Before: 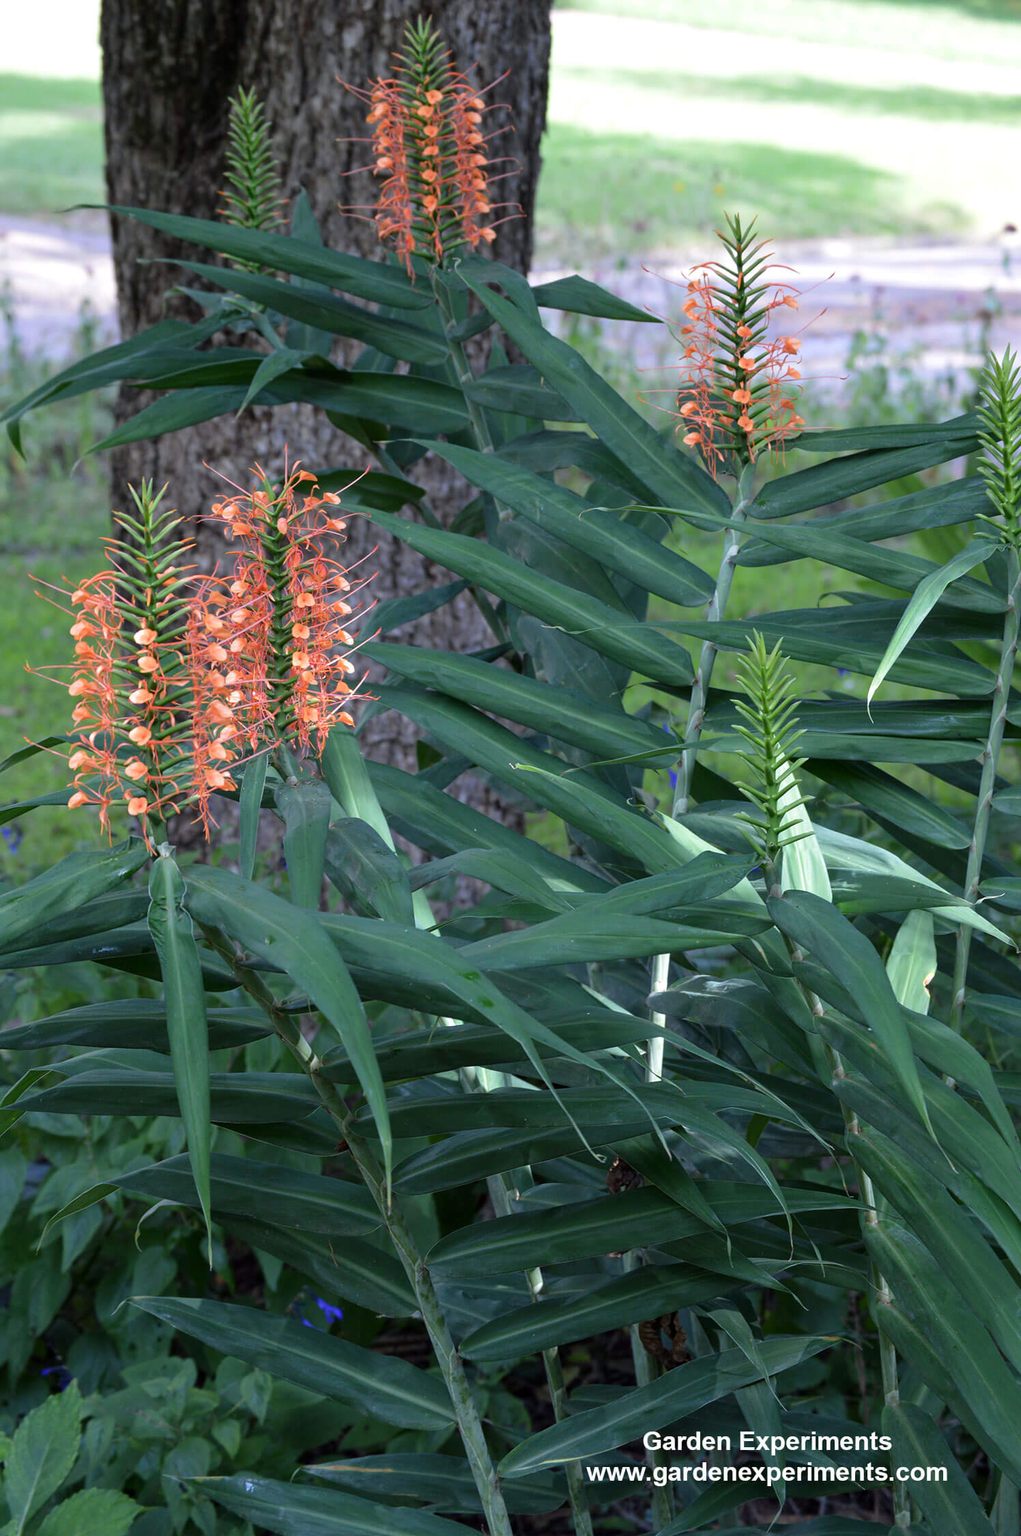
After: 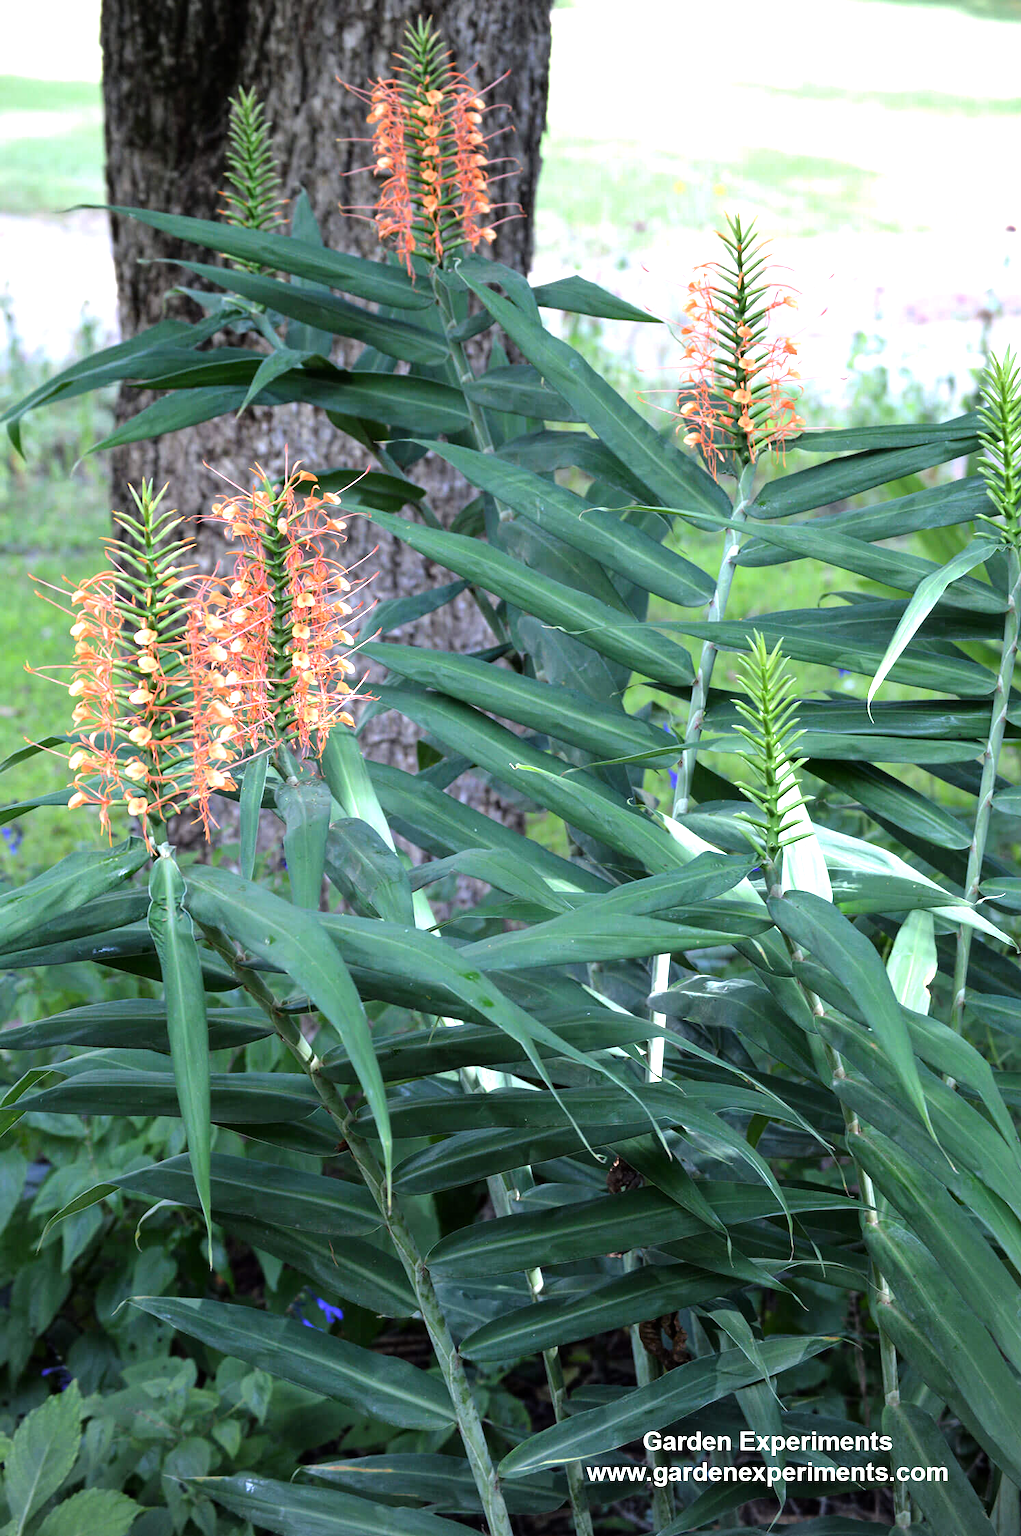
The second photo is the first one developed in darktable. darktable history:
vignetting: brightness -0.399, saturation -0.304
tone equalizer: -8 EV -0.723 EV, -7 EV -0.686 EV, -6 EV -0.622 EV, -5 EV -0.37 EV, -3 EV 0.402 EV, -2 EV 0.6 EV, -1 EV 0.687 EV, +0 EV 0.76 EV
exposure: exposure 0.48 EV, compensate exposure bias true, compensate highlight preservation false
